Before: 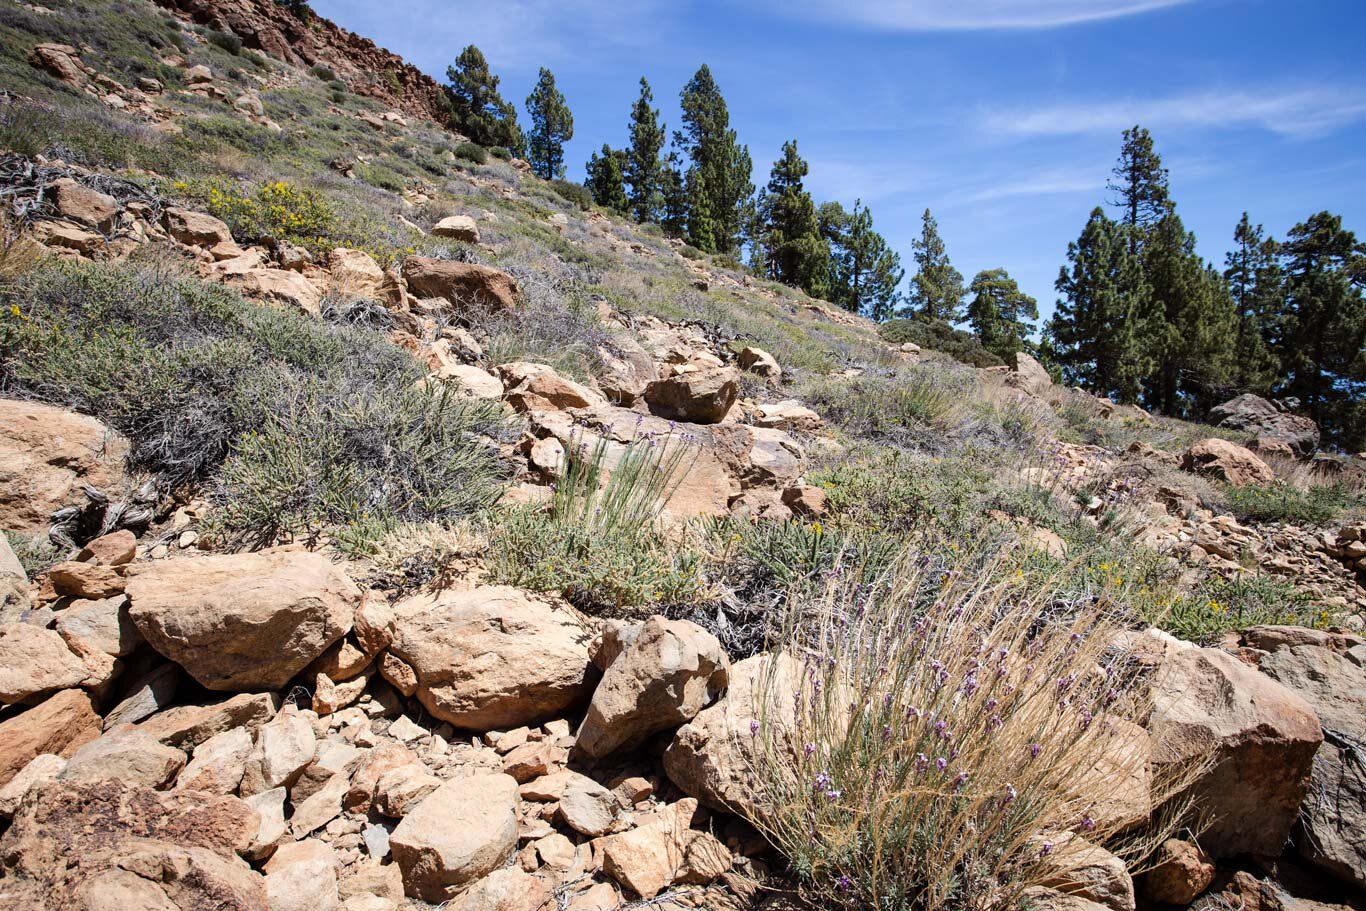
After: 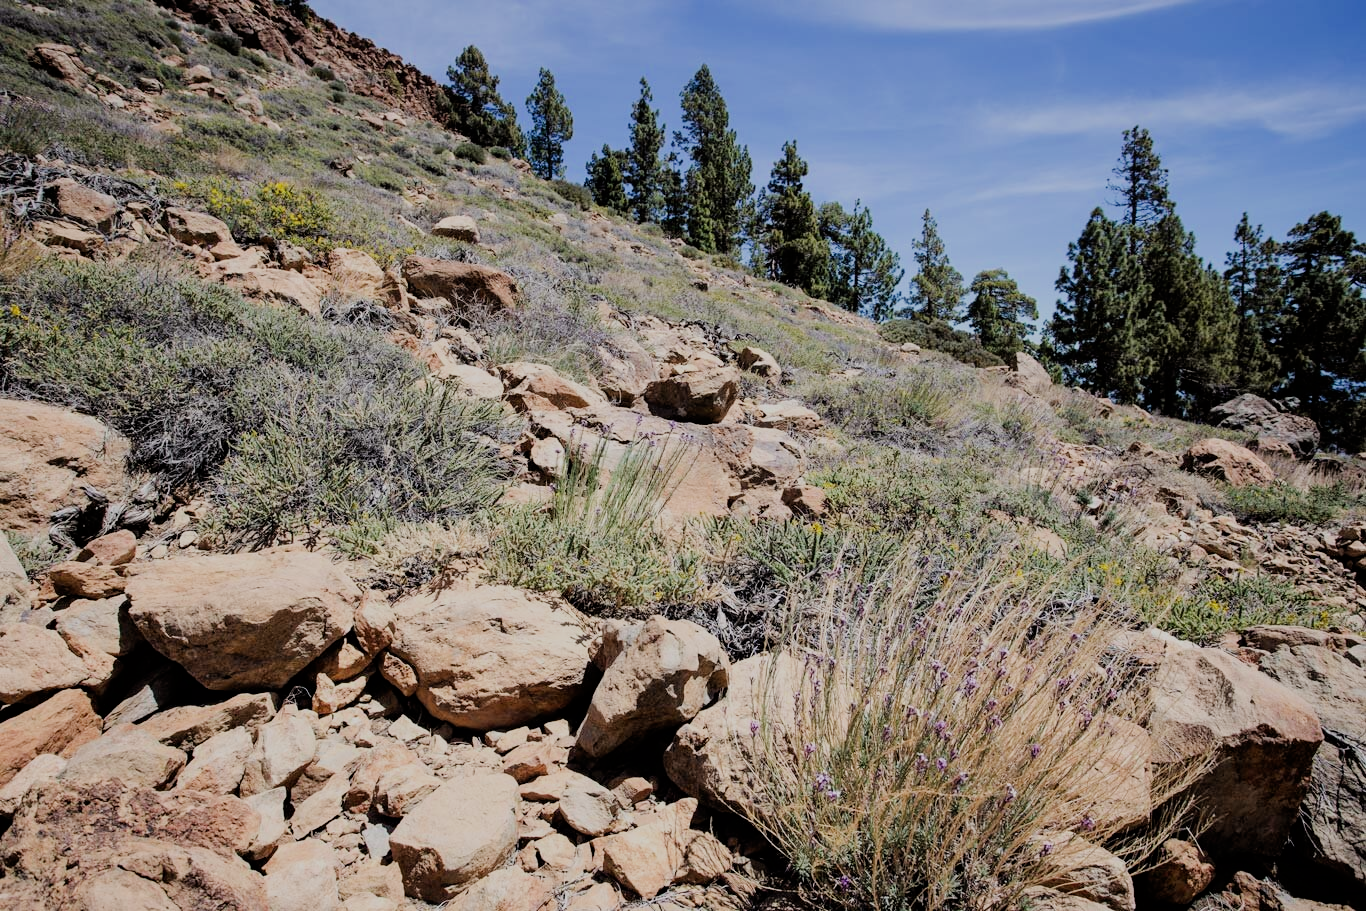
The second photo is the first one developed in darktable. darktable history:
filmic rgb: black relative exposure -6.9 EV, white relative exposure 5.69 EV, hardness 2.86
